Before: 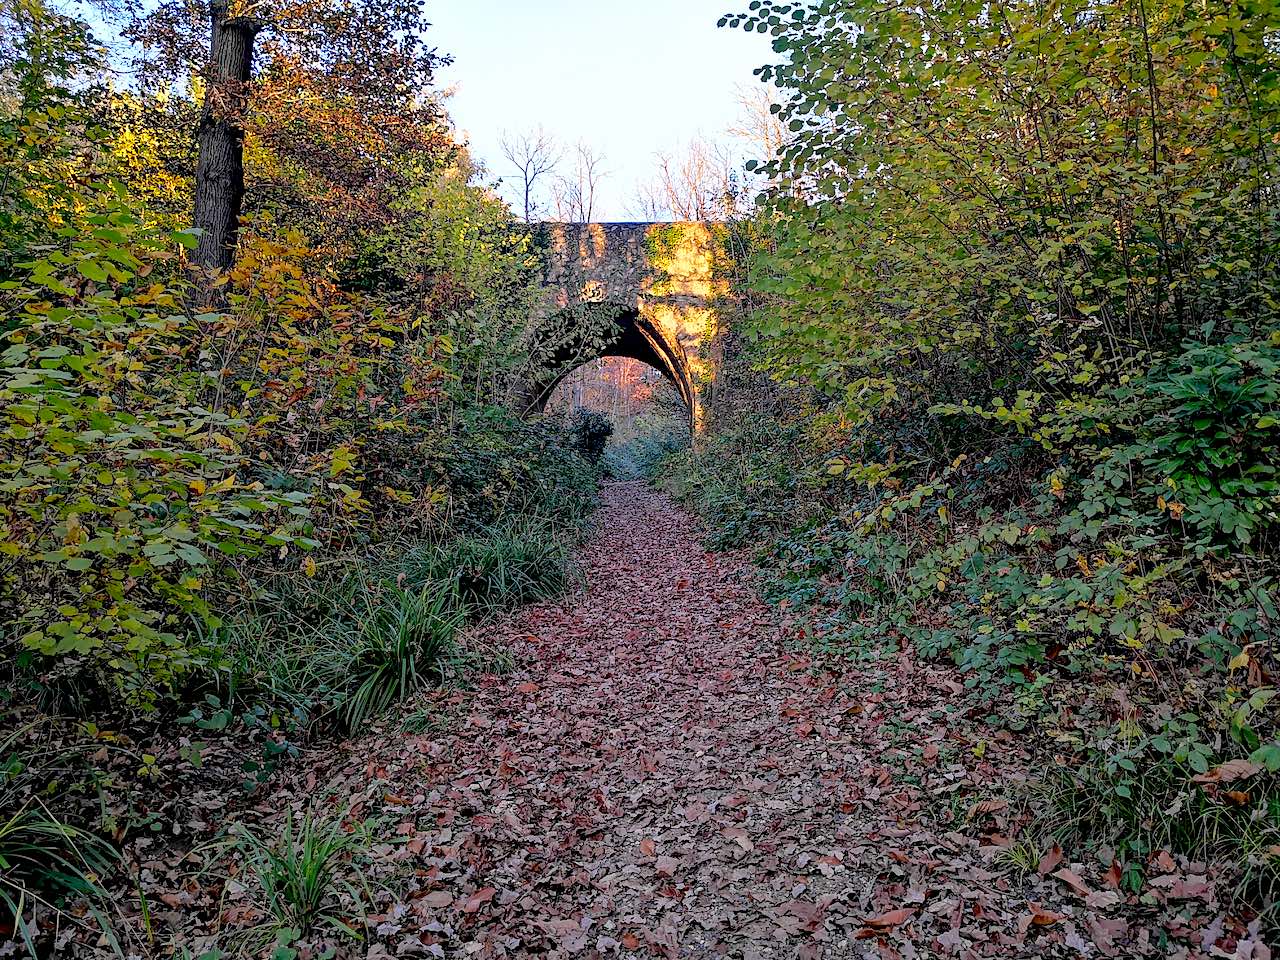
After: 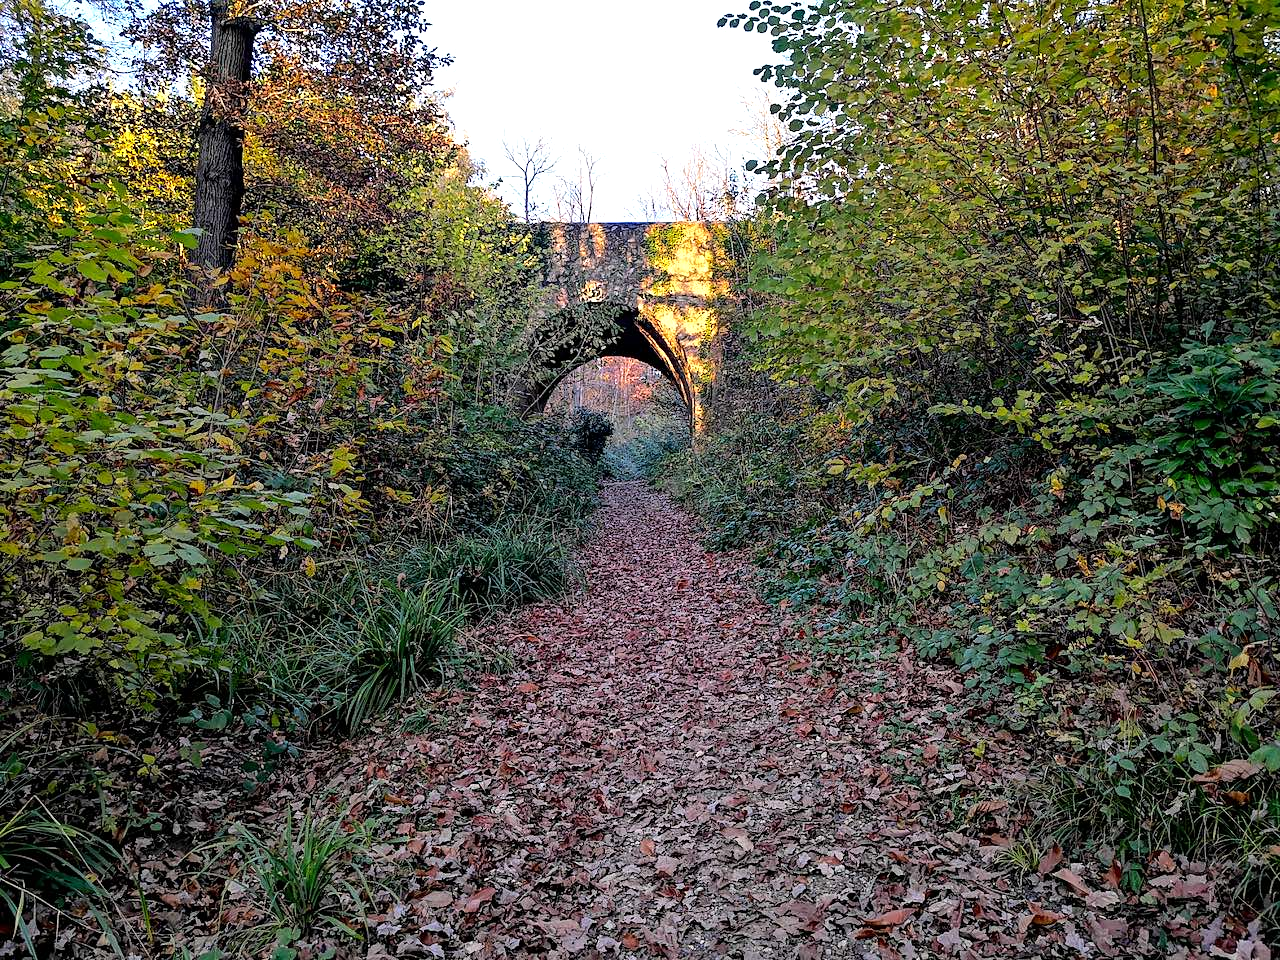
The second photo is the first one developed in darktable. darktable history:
tone equalizer: -8 EV -0.423 EV, -7 EV -0.357 EV, -6 EV -0.339 EV, -5 EV -0.215 EV, -3 EV 0.198 EV, -2 EV 0.333 EV, -1 EV 0.395 EV, +0 EV 0.443 EV, edges refinement/feathering 500, mask exposure compensation -1.57 EV, preserve details no
